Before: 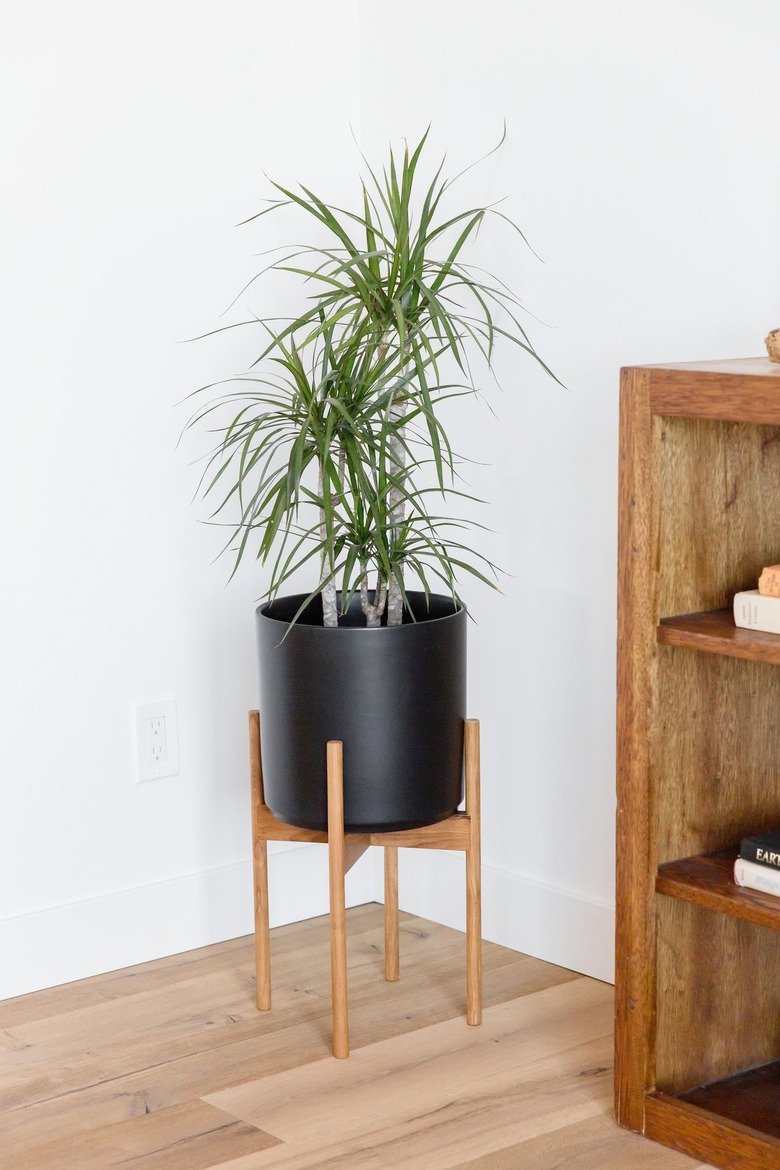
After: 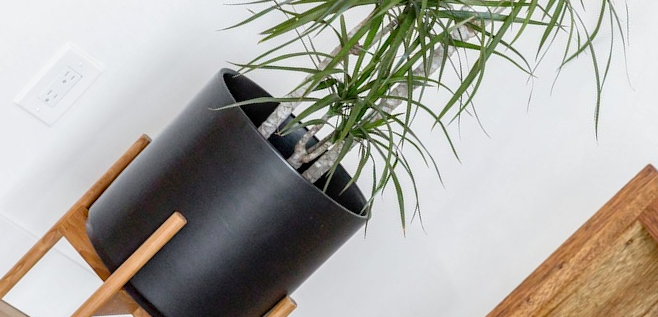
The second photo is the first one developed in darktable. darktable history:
exposure: exposure 0.014 EV, compensate highlight preservation false
local contrast: on, module defaults
crop and rotate: angle -46.15°, top 16.807%, right 0.911%, bottom 11.646%
haze removal: compatibility mode true, adaptive false
